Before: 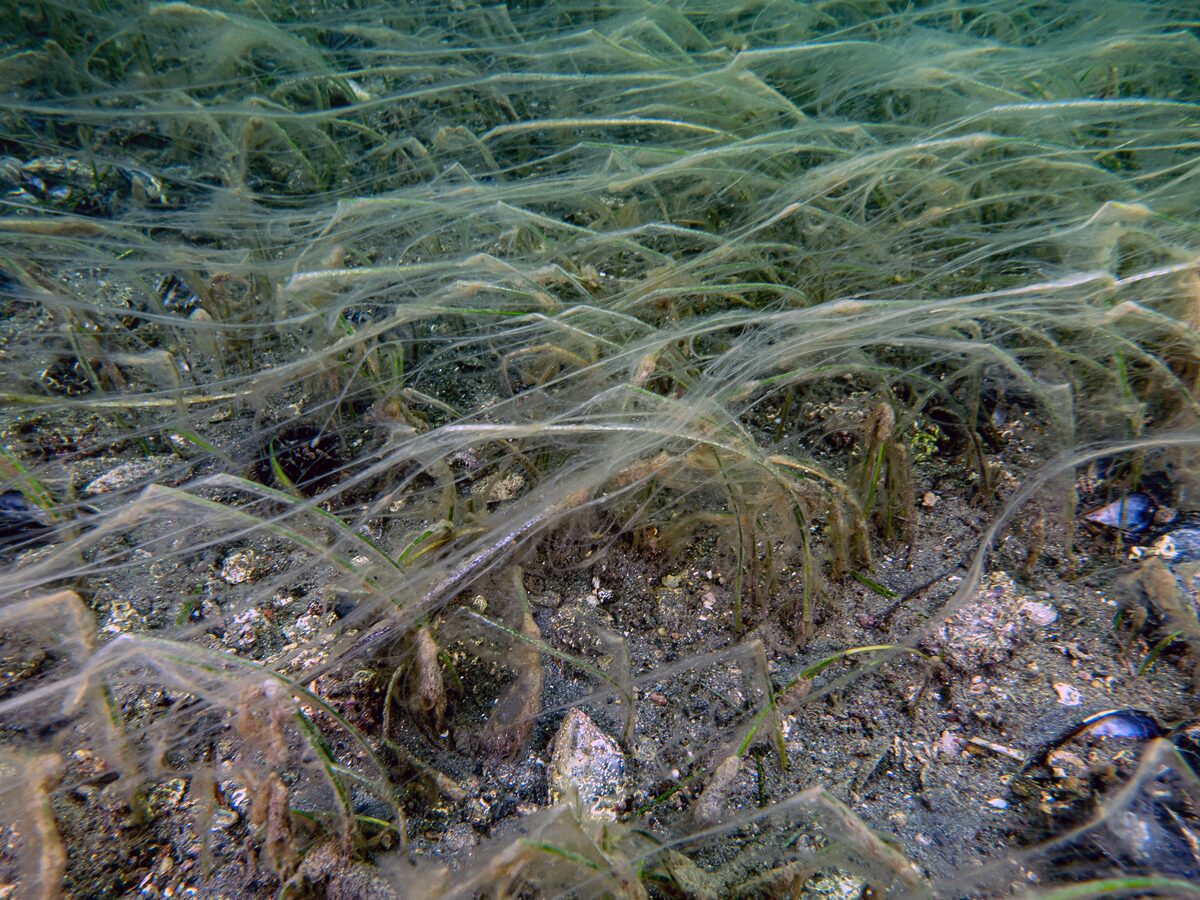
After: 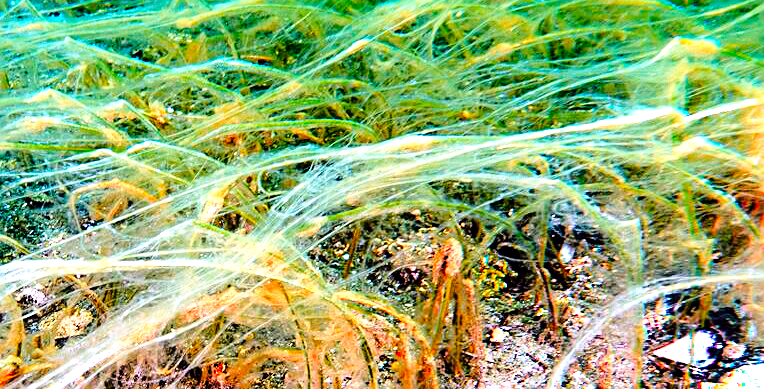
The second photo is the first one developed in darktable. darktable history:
tone equalizer: on, module defaults
tone curve: curves: ch0 [(0, 0) (0.004, 0) (0.133, 0.071) (0.325, 0.456) (0.832, 0.957) (1, 1)], color space Lab, linked channels, preserve colors none
exposure: black level correction 0.001, exposure 2 EV, compensate highlight preservation false
base curve: curves: ch0 [(0, 0) (0.841, 0.609) (1, 1)]
color zones: curves: ch0 [(0.473, 0.374) (0.742, 0.784)]; ch1 [(0.354, 0.737) (0.742, 0.705)]; ch2 [(0.318, 0.421) (0.758, 0.532)]
crop: left 36.005%, top 18.293%, right 0.31%, bottom 38.444%
contrast brightness saturation: contrast 0.09, saturation 0.28
sharpen: on, module defaults
